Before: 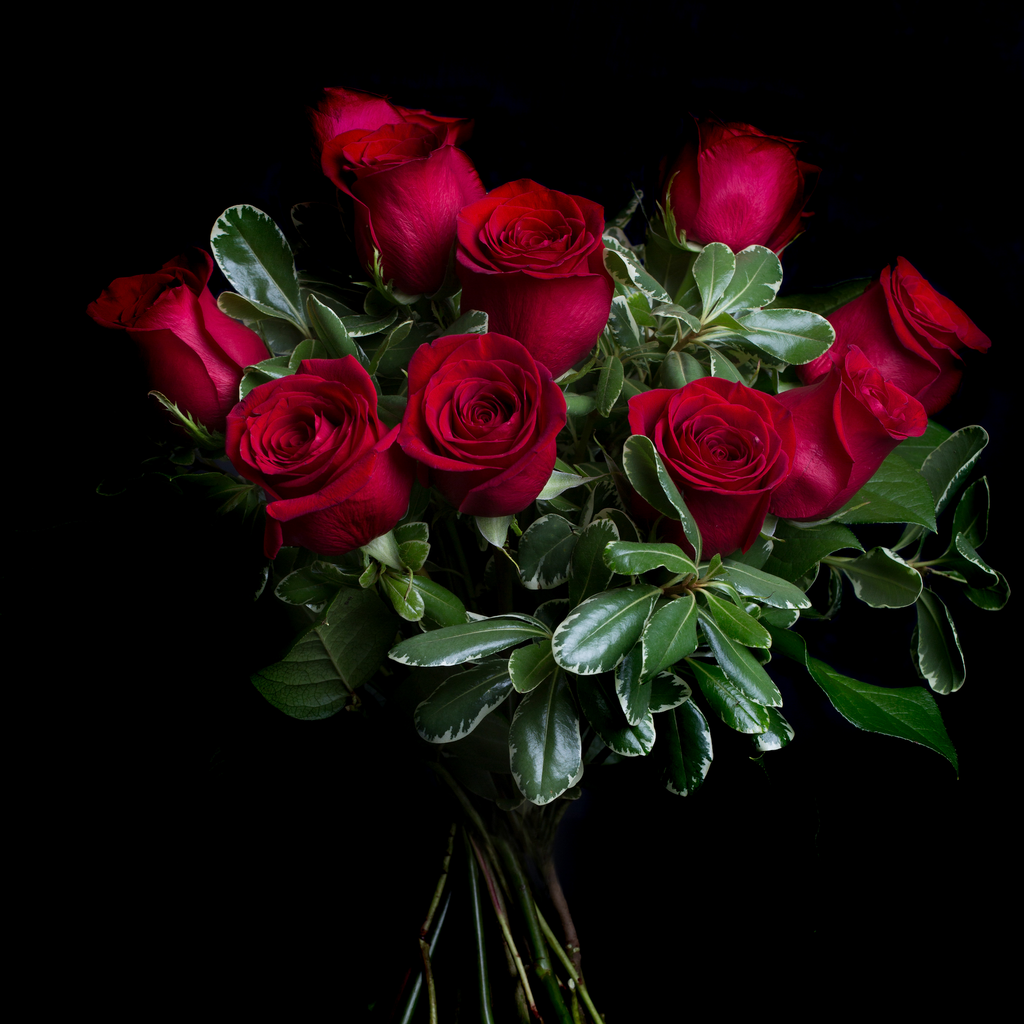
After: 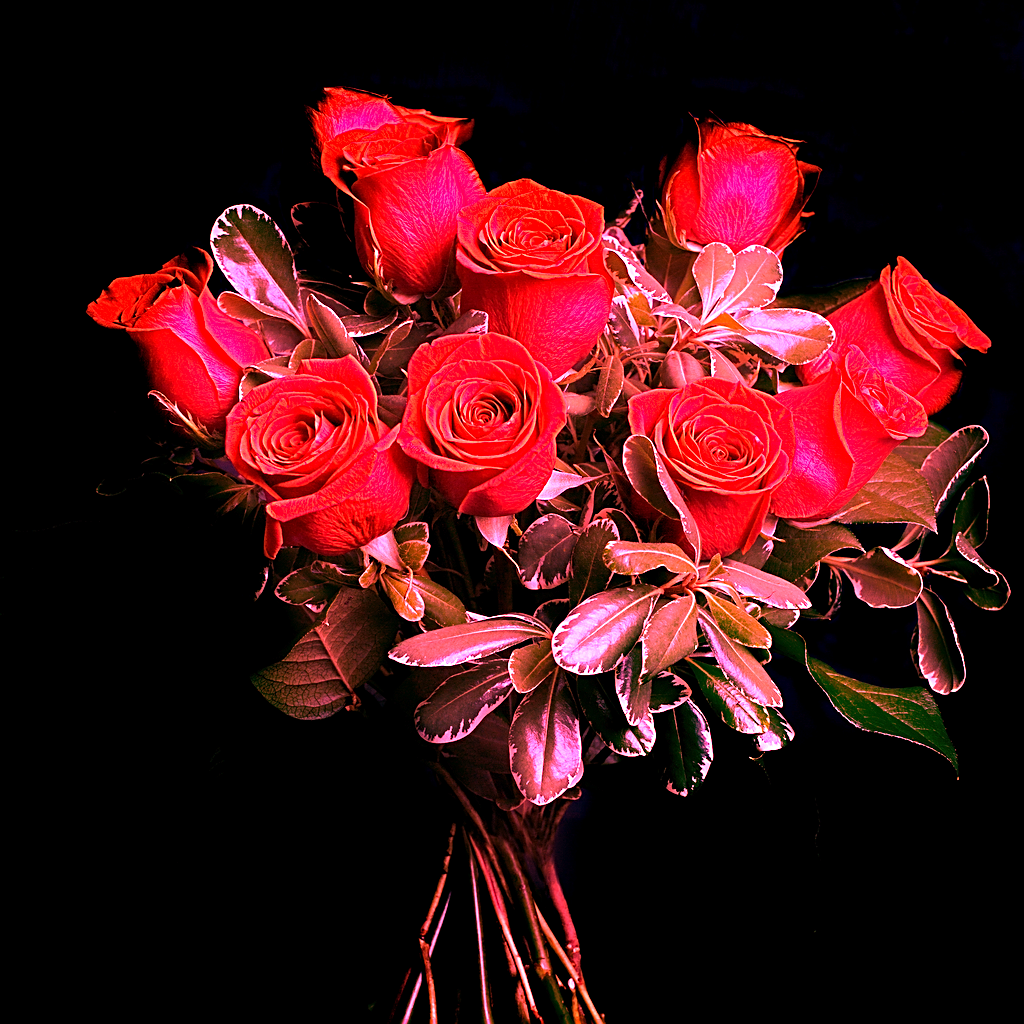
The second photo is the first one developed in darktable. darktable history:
white balance: red 4.26, blue 1.802
sharpen: on, module defaults
